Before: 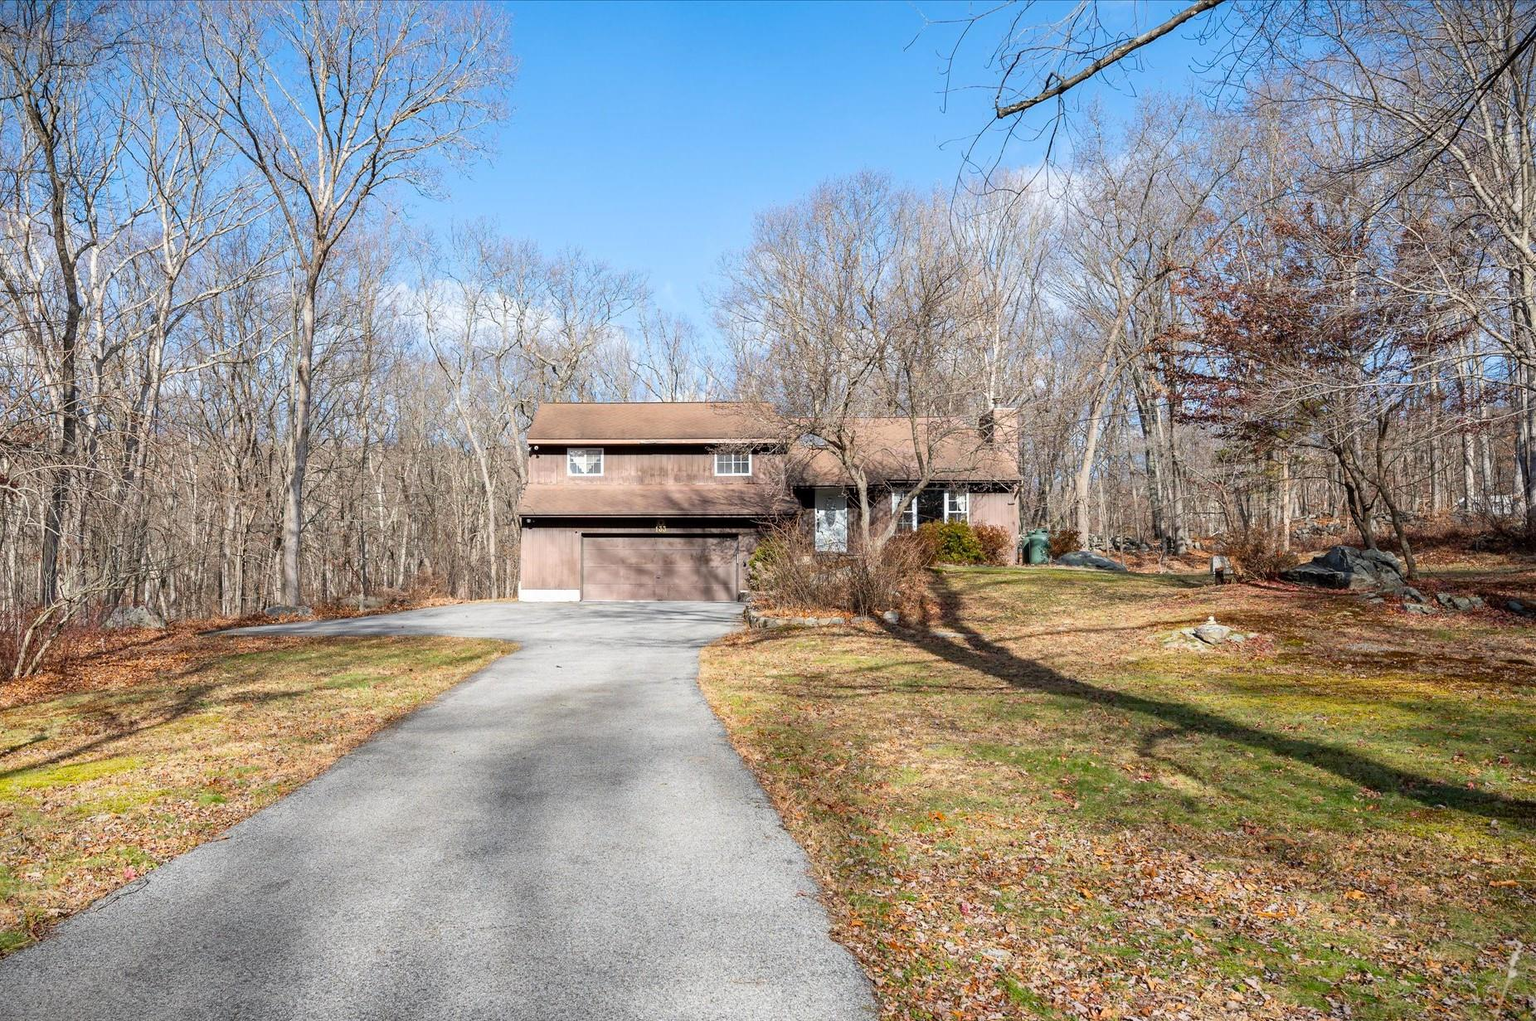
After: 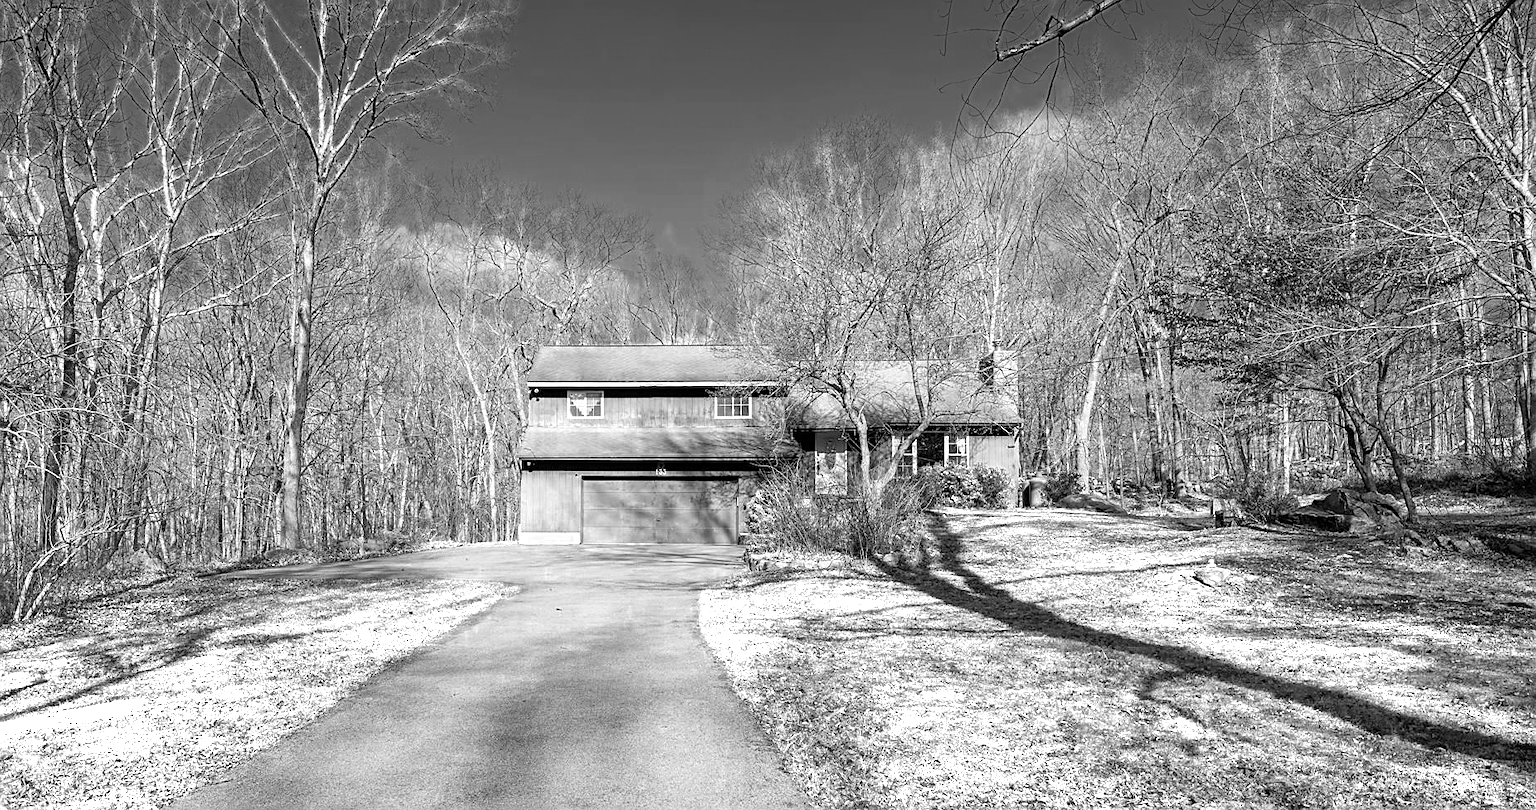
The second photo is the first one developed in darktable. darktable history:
crop and rotate: top 5.662%, bottom 14.957%
color zones: curves: ch0 [(0, 0.554) (0.146, 0.662) (0.293, 0.86) (0.503, 0.774) (0.637, 0.106) (0.74, 0.072) (0.866, 0.488) (0.998, 0.569)]; ch1 [(0, 0) (0.143, 0) (0.286, 0) (0.429, 0) (0.571, 0) (0.714, 0) (0.857, 0)]
sharpen: on, module defaults
